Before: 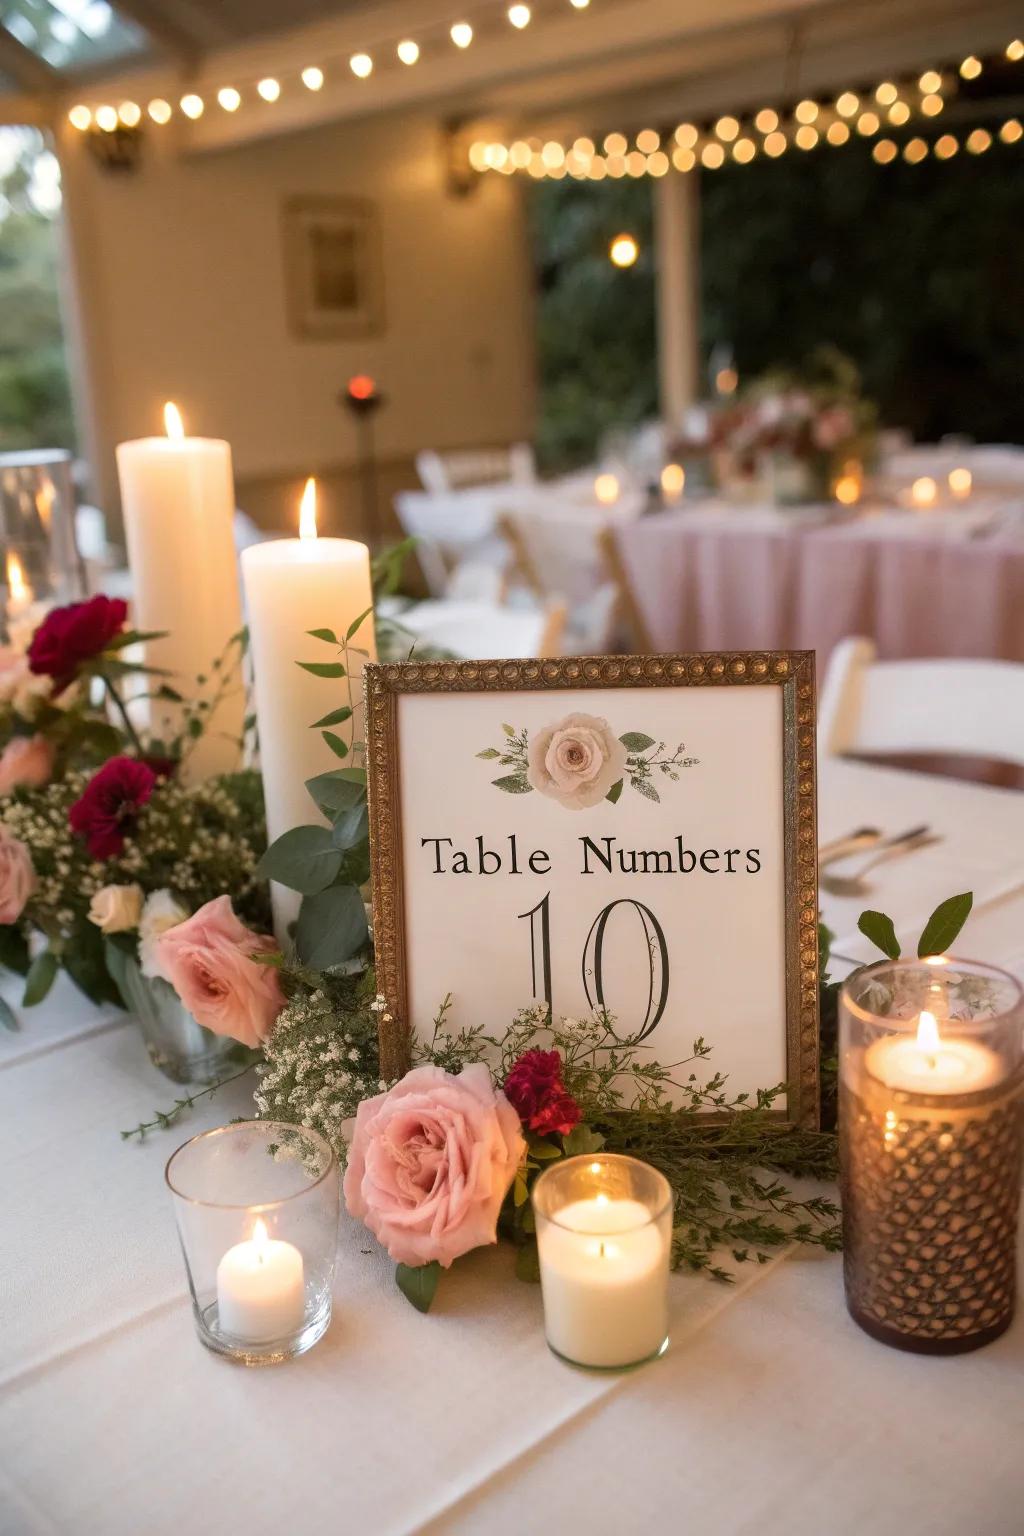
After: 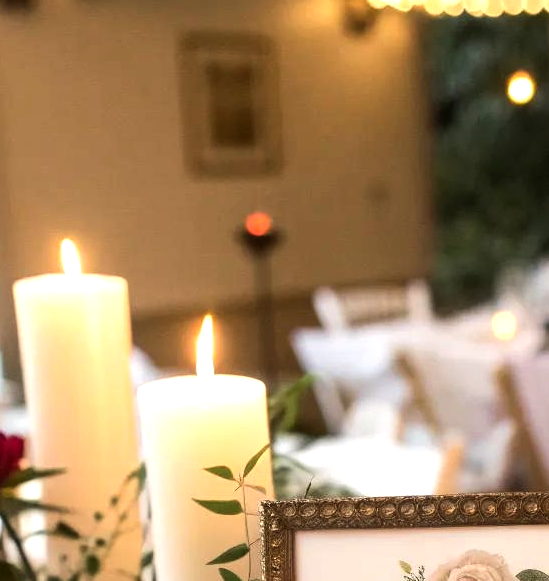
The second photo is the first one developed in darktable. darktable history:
crop: left 10.121%, top 10.631%, right 36.218%, bottom 51.526%
color correction: highlights b* 3
tone equalizer: -8 EV -0.75 EV, -7 EV -0.7 EV, -6 EV -0.6 EV, -5 EV -0.4 EV, -3 EV 0.4 EV, -2 EV 0.6 EV, -1 EV 0.7 EV, +0 EV 0.75 EV, edges refinement/feathering 500, mask exposure compensation -1.57 EV, preserve details no
